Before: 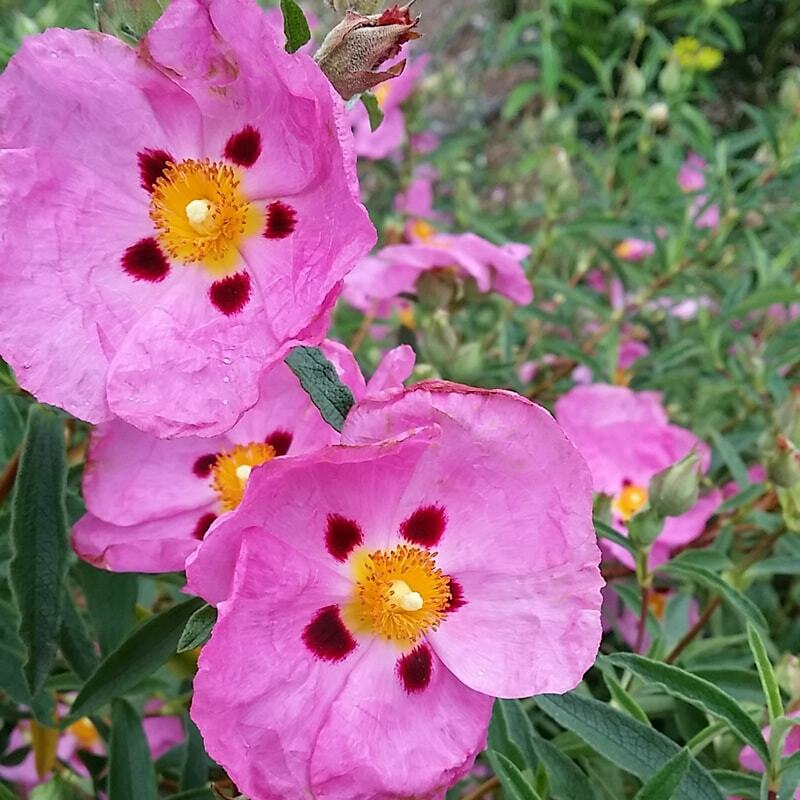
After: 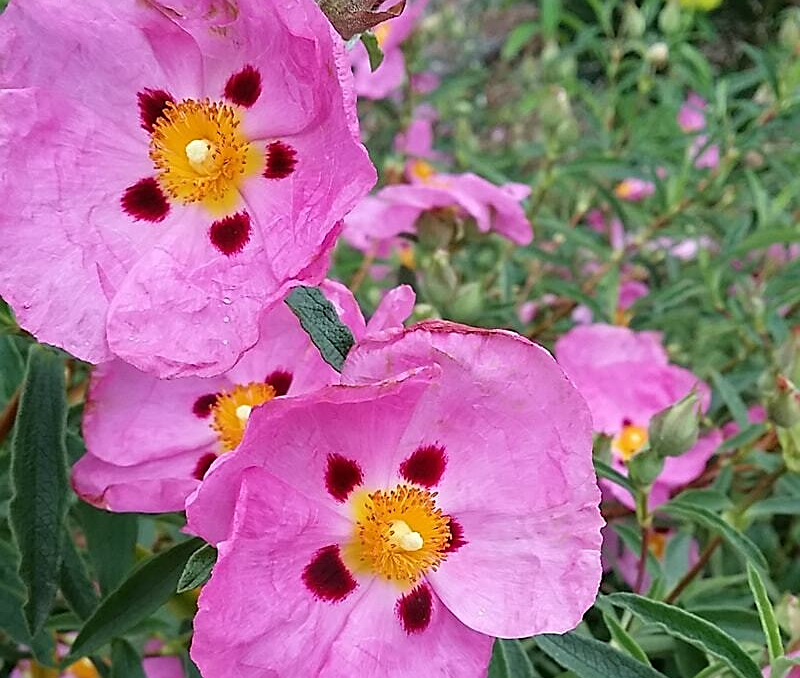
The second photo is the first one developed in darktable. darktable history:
crop: top 7.578%, bottom 7.653%
sharpen: on, module defaults
